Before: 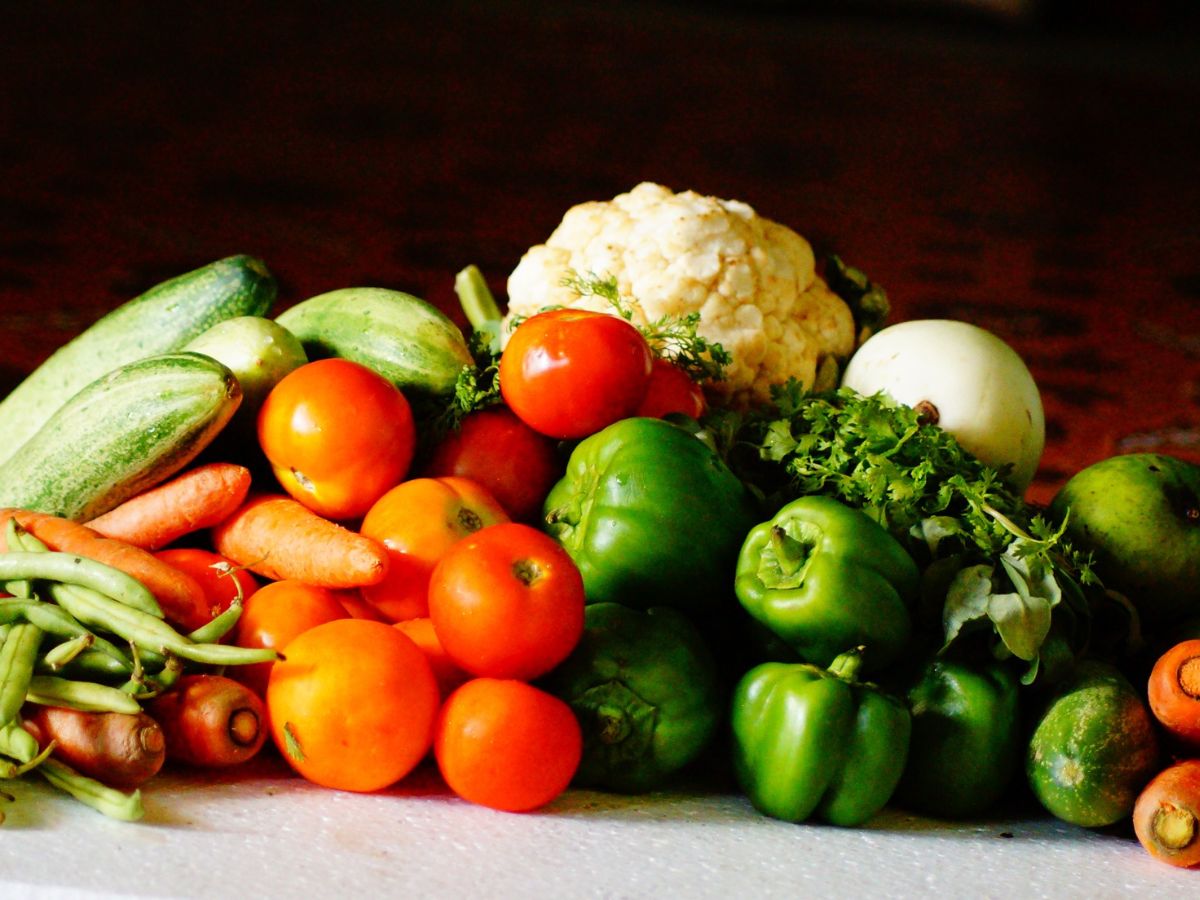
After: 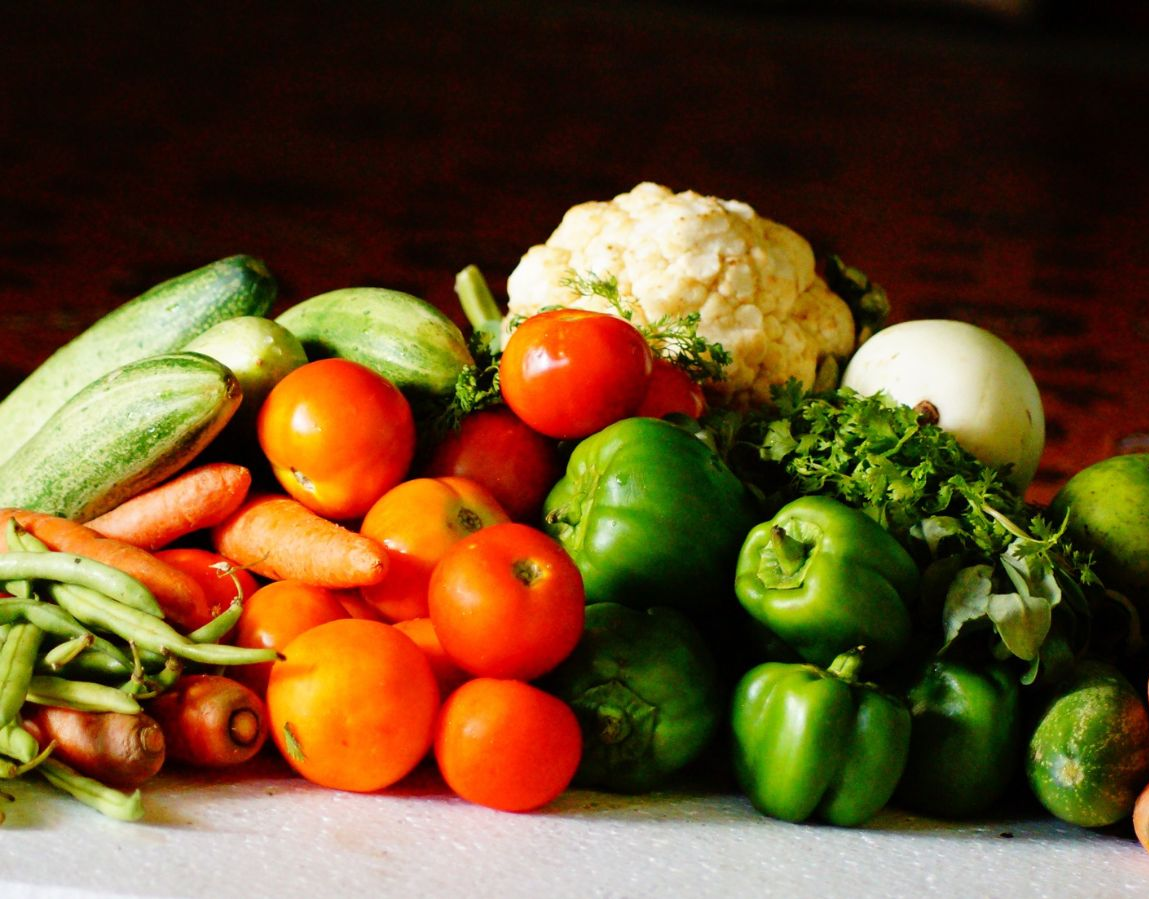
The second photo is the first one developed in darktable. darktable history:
crop: right 4.239%, bottom 0.045%
